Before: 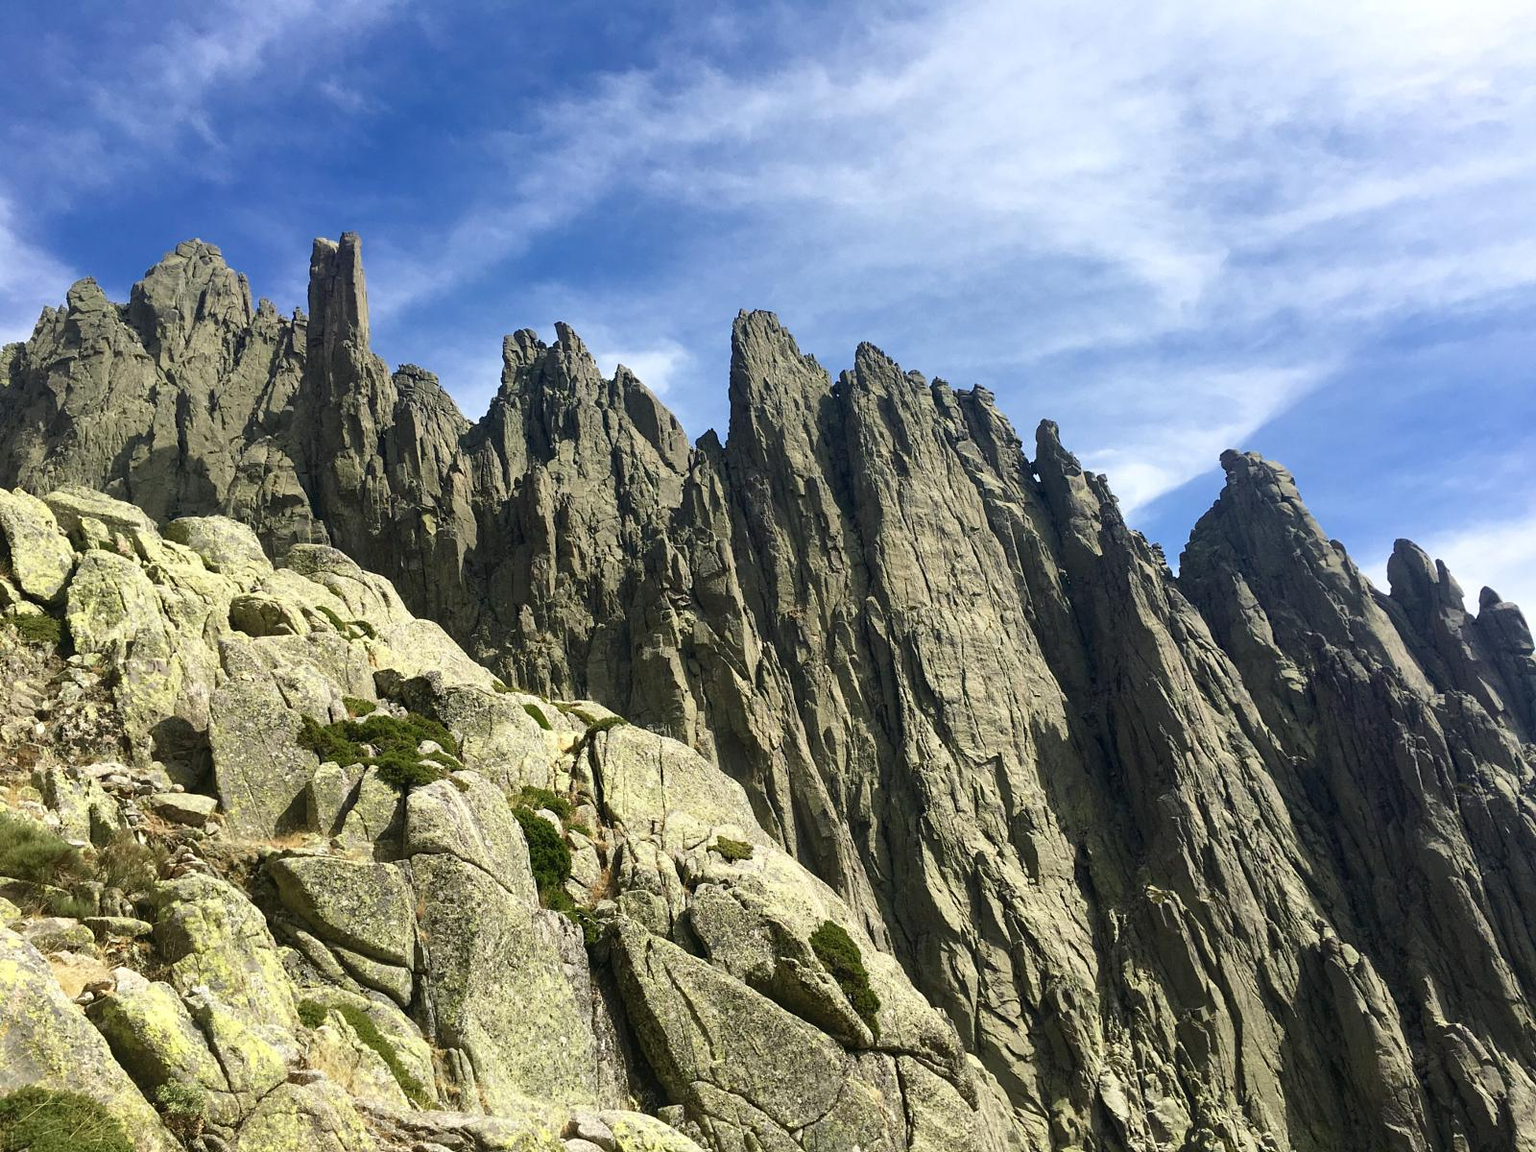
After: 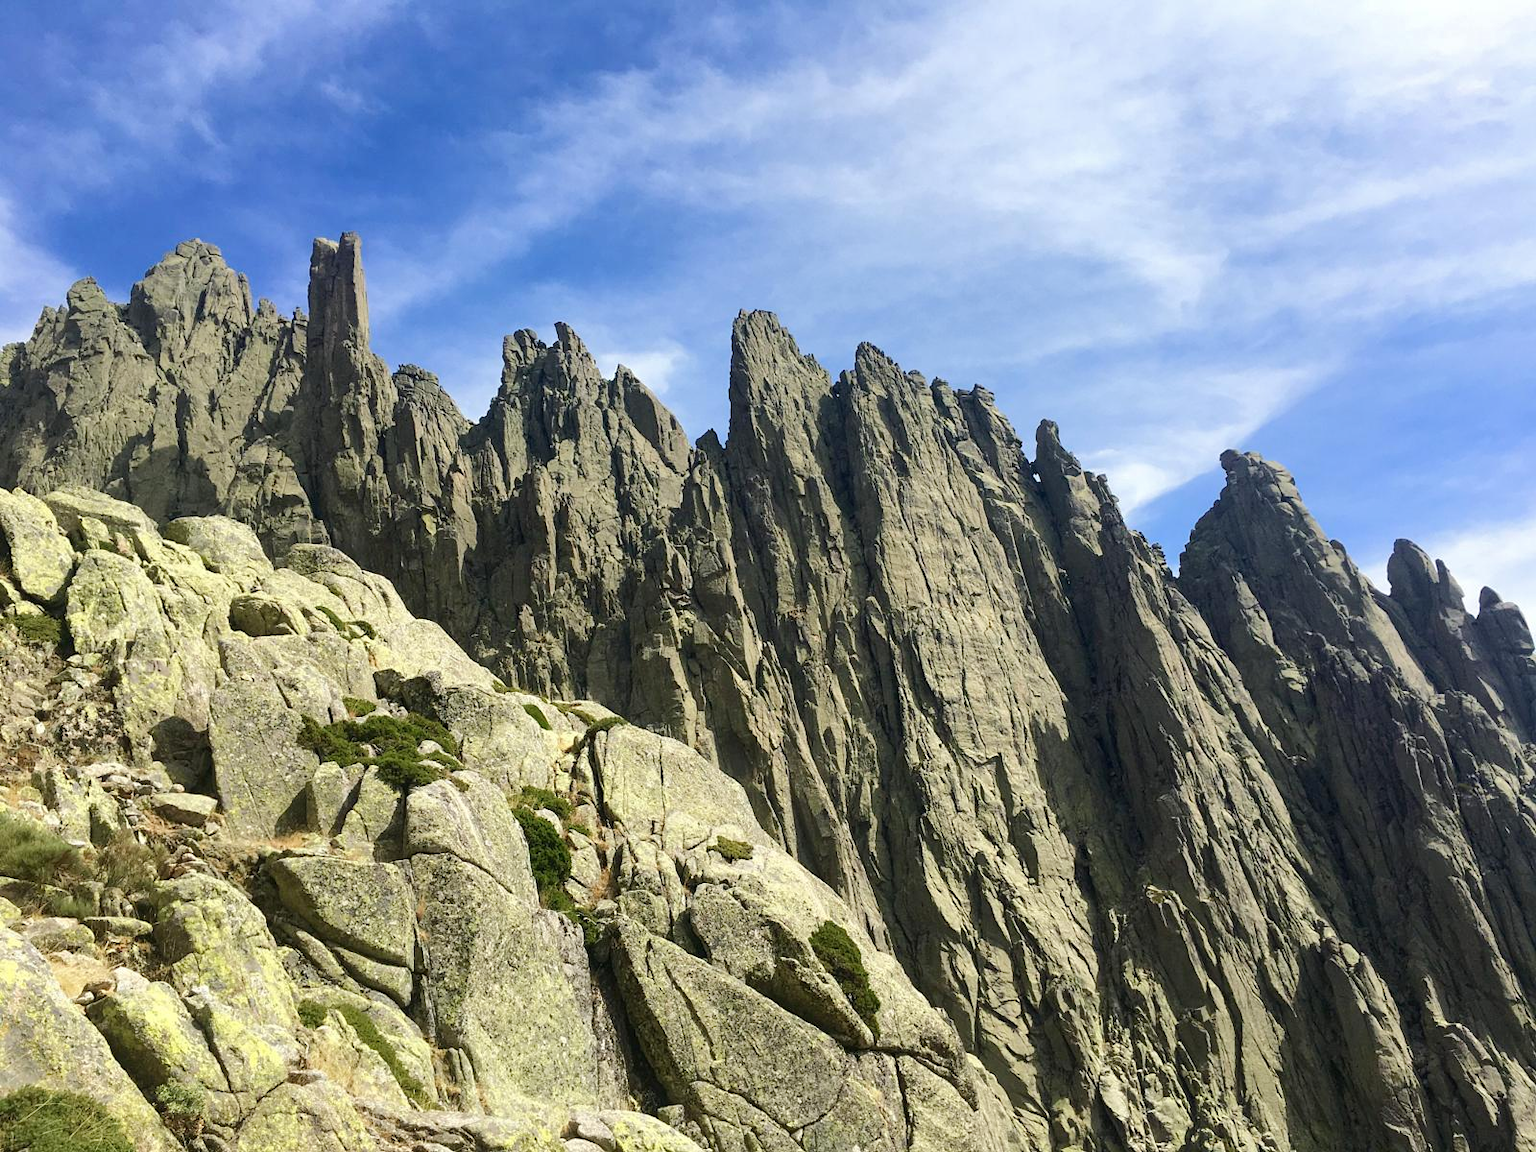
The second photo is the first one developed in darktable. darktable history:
base curve: curves: ch0 [(0, 0) (0.262, 0.32) (0.722, 0.705) (1, 1)]
